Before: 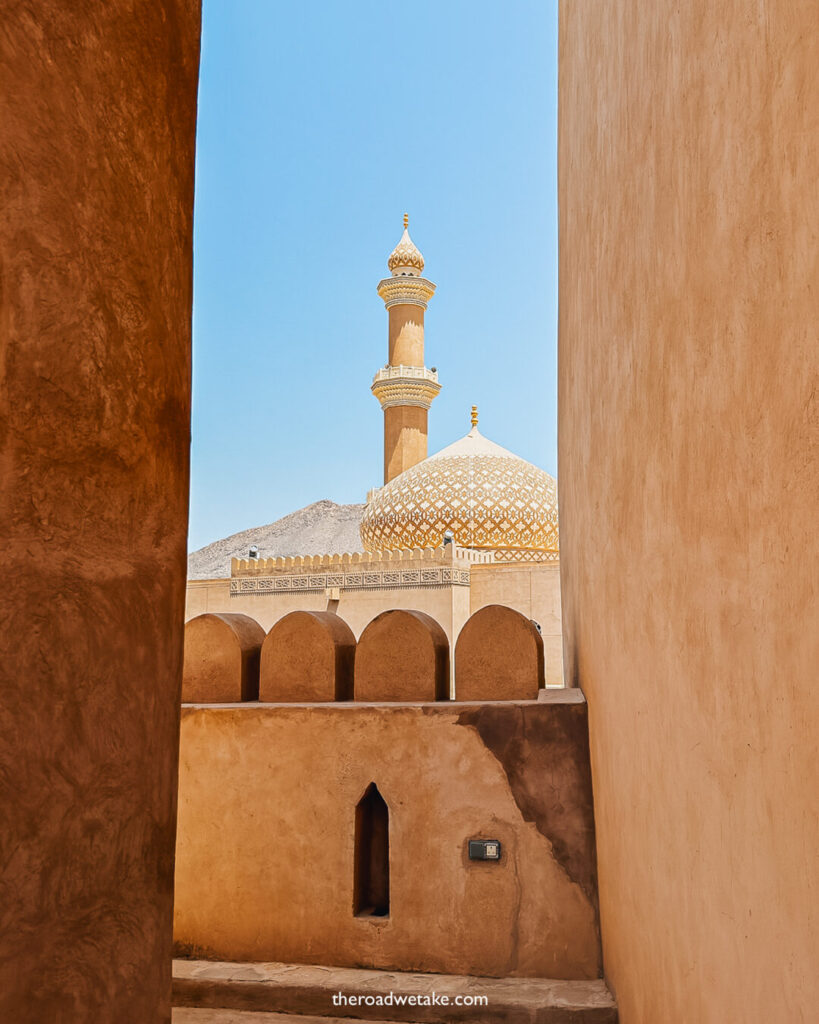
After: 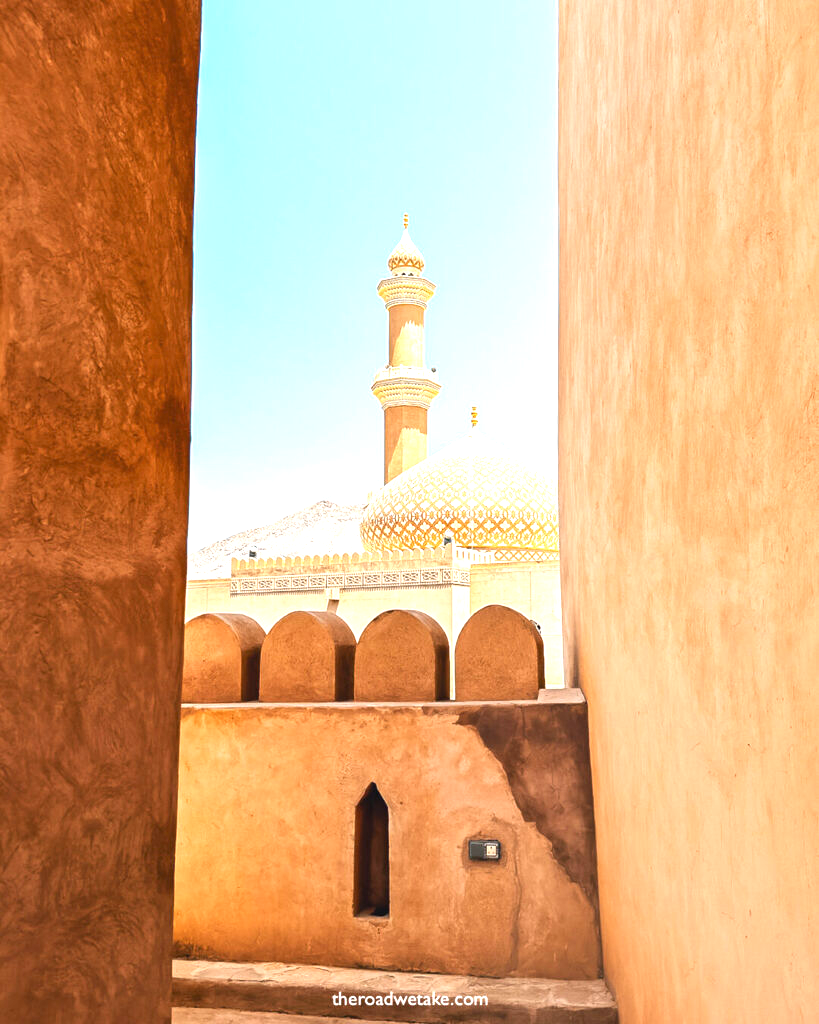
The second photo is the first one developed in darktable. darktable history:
base curve: preserve colors none
exposure: black level correction 0, exposure 1.198 EV, compensate exposure bias true, compensate highlight preservation false
